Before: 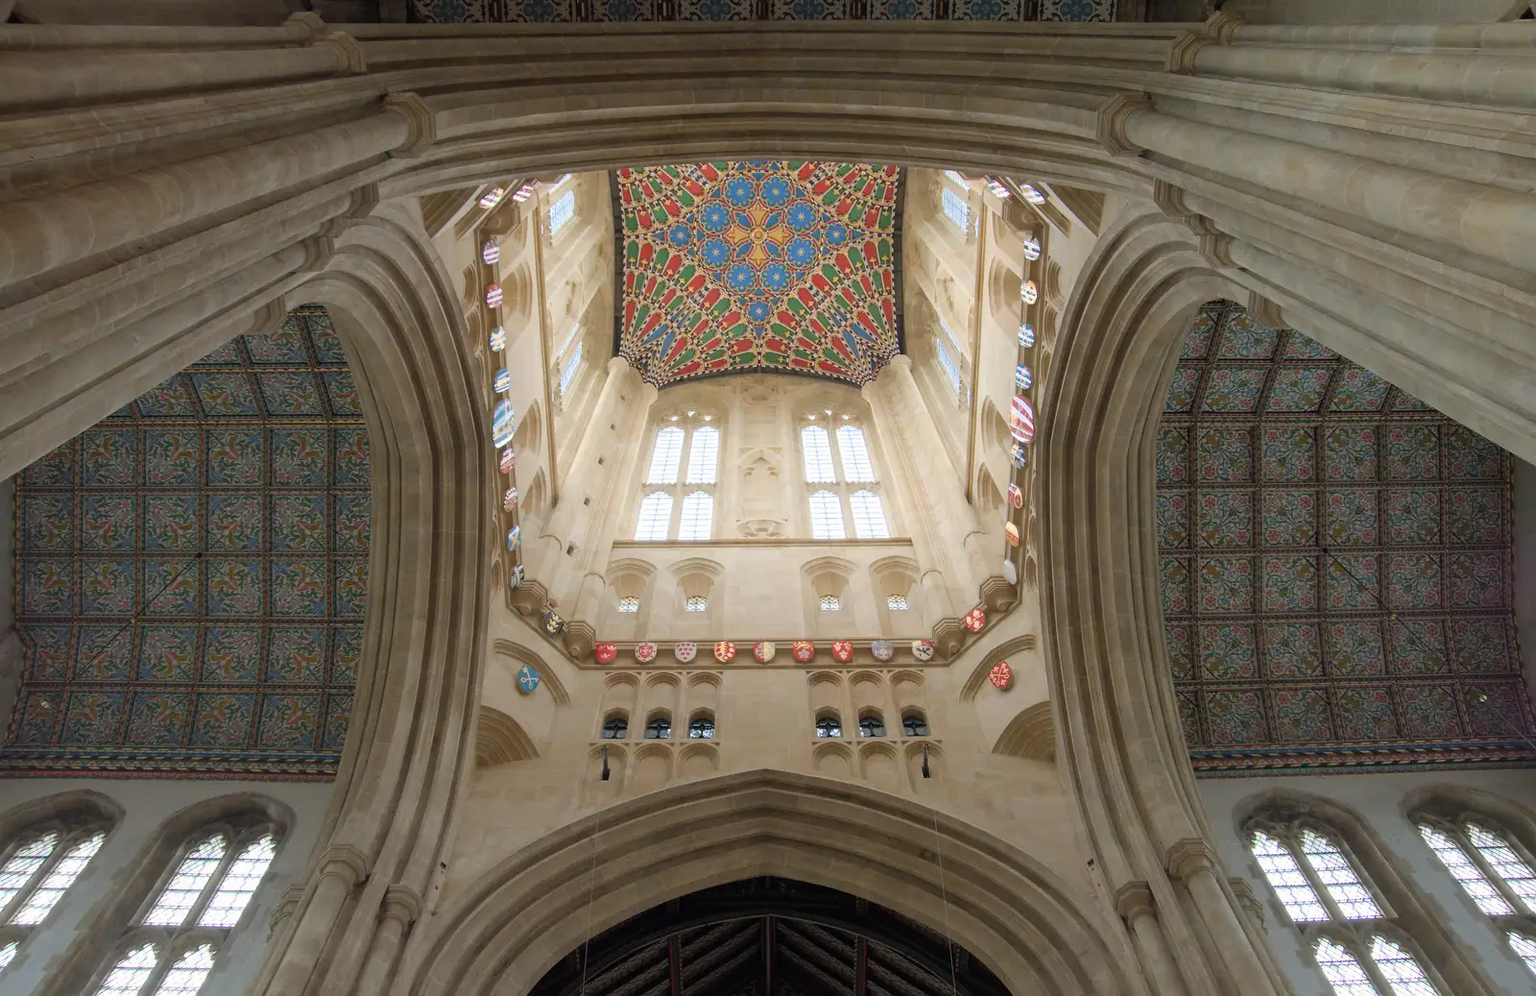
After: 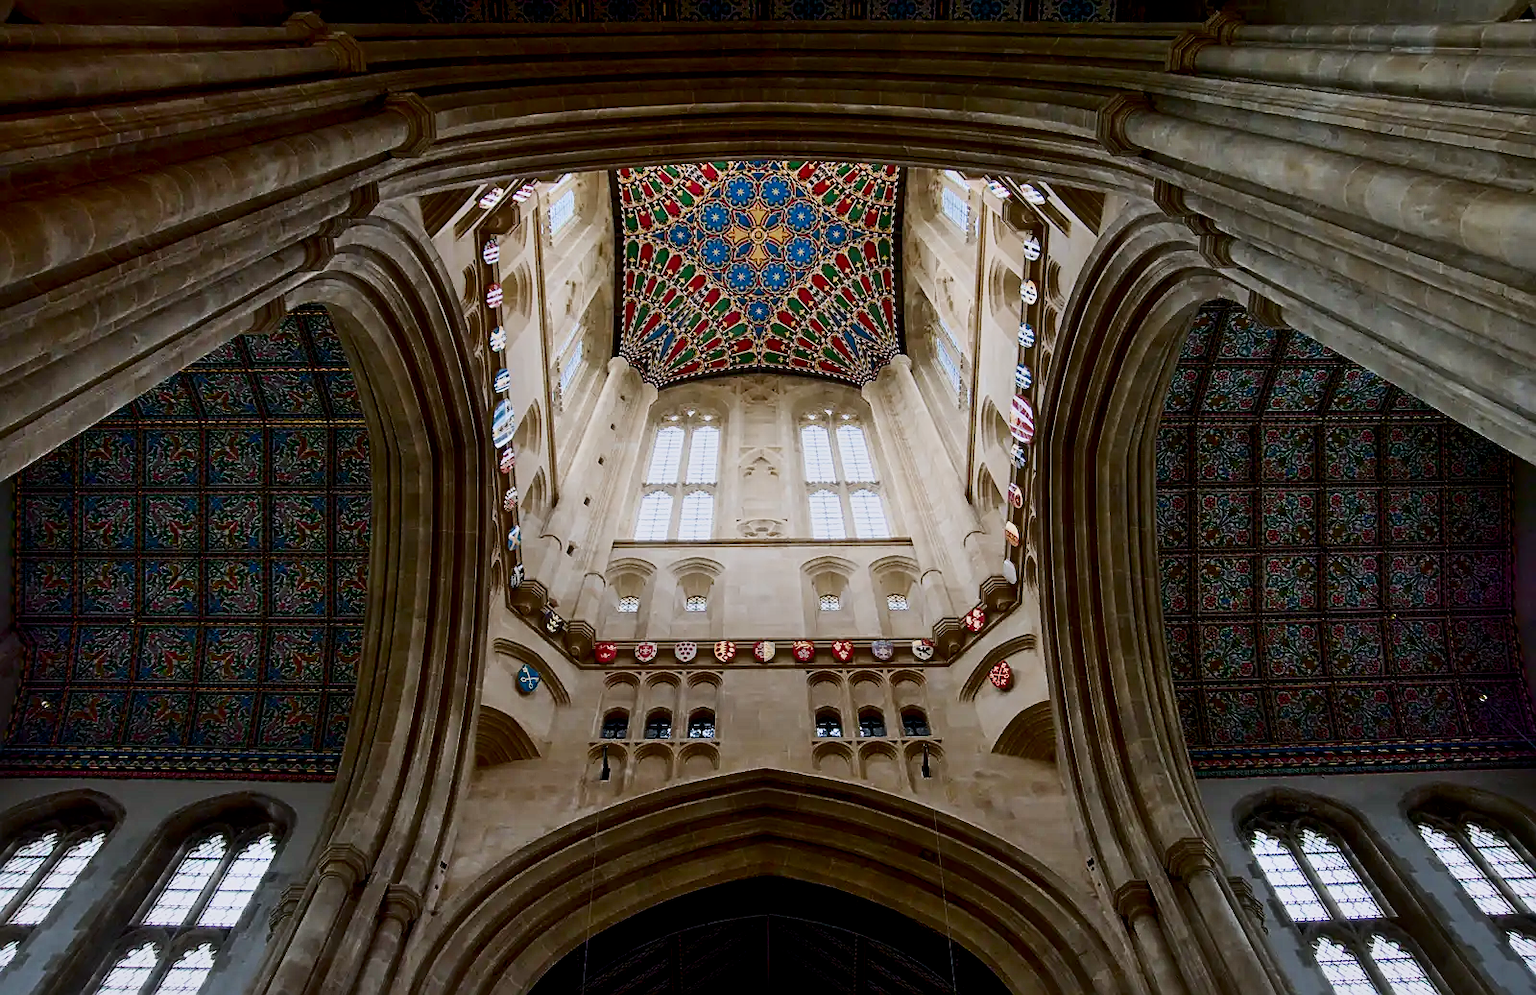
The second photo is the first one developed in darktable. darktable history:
sharpen: on, module defaults
shadows and highlights: low approximation 0.01, soften with gaussian
local contrast: mode bilateral grid, contrast 20, coarseness 49, detail 119%, midtone range 0.2
exposure: black level correction 0.001, compensate exposure bias true, compensate highlight preservation false
filmic rgb: middle gray luminance 28.78%, black relative exposure -10.35 EV, white relative exposure 5.49 EV, target black luminance 0%, hardness 3.91, latitude 2.17%, contrast 1.128, highlights saturation mix 6.18%, shadows ↔ highlights balance 14.58%, add noise in highlights 0.002, preserve chrominance no, color science v3 (2019), use custom middle-gray values true, contrast in highlights soft
color calibration: illuminant as shot in camera, x 0.358, y 0.373, temperature 4628.91 K
color balance rgb: perceptual saturation grading › global saturation 0.998%
contrast brightness saturation: contrast 0.323, brightness -0.078, saturation 0.169
